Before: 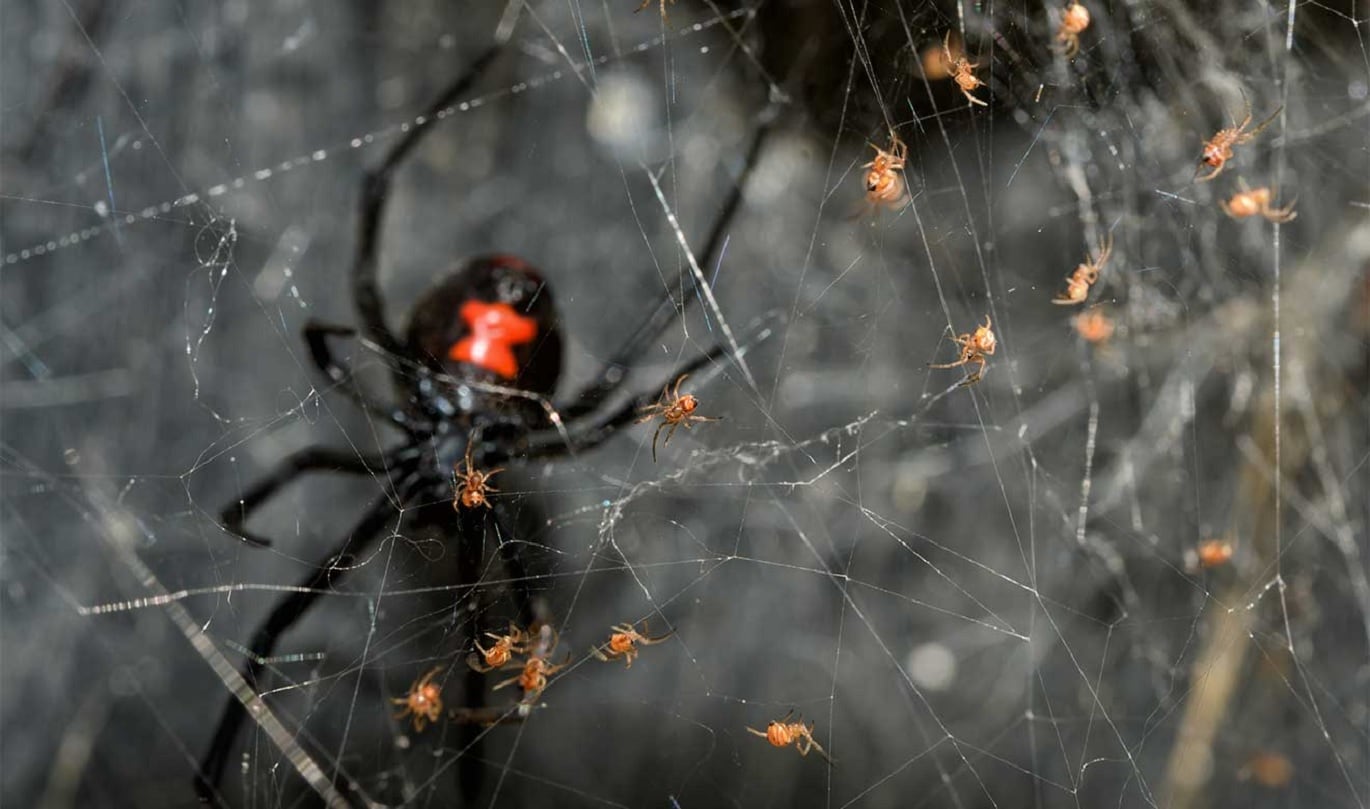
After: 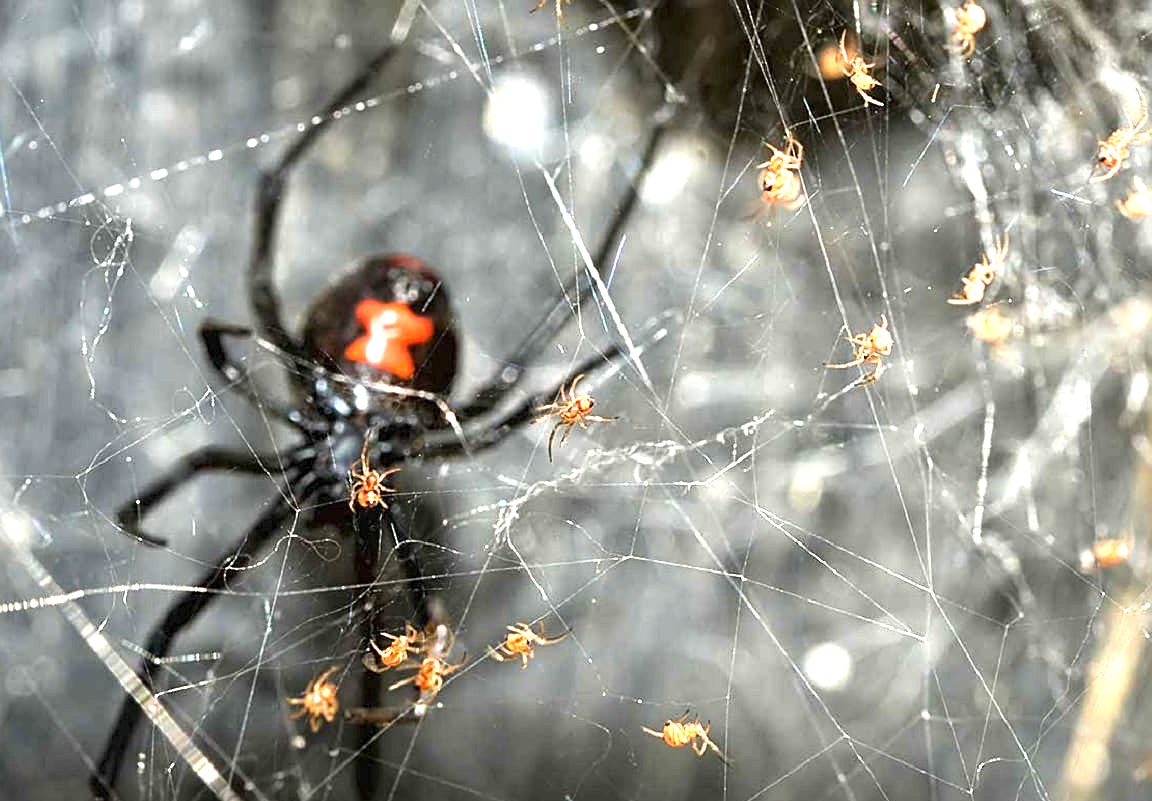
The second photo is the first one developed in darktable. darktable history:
crop: left 7.598%, right 7.873%
exposure: black level correction 0, exposure 1.9 EV, compensate highlight preservation false
sharpen: on, module defaults
